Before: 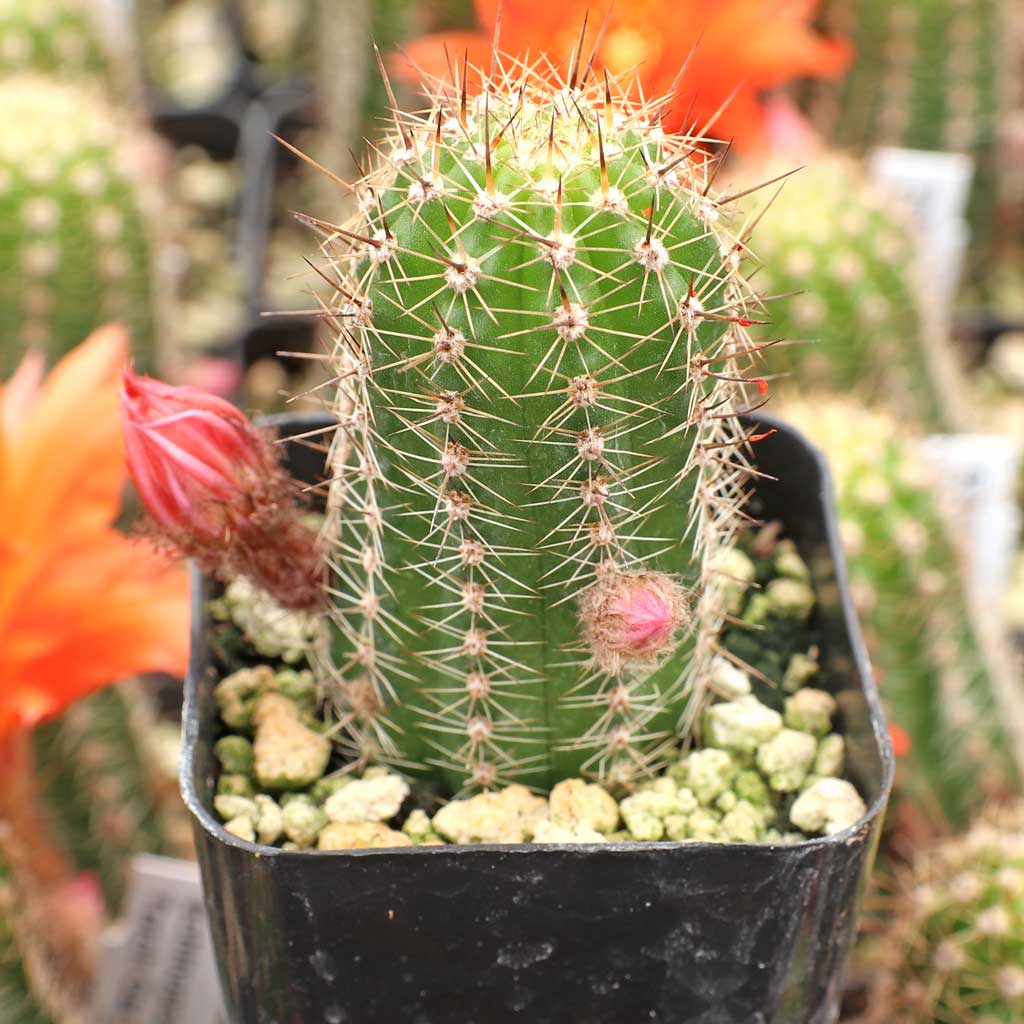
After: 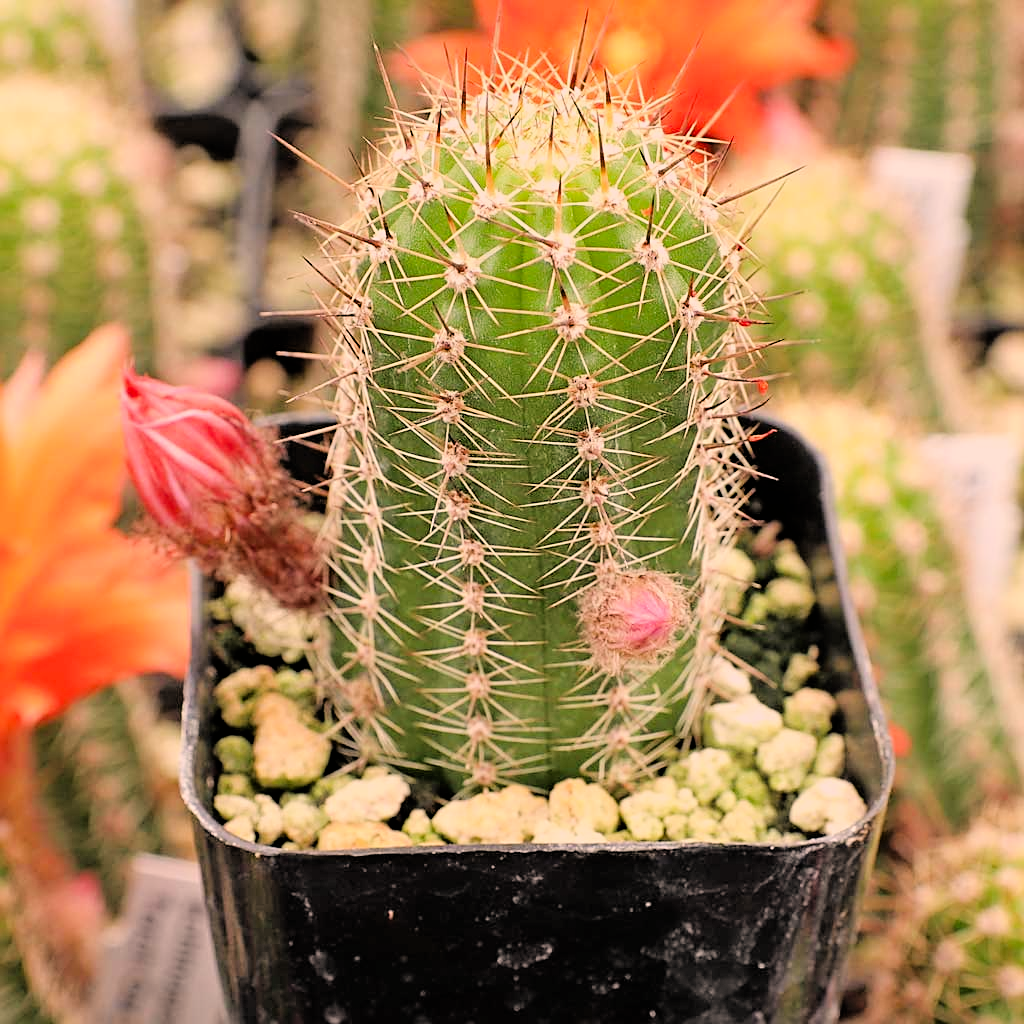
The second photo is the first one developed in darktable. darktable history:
color correction: highlights a* 11.68, highlights b* 11.94
sharpen: on, module defaults
levels: mode automatic
filmic rgb: black relative exposure -4.52 EV, white relative exposure 4.78 EV, threshold 3.04 EV, hardness 2.35, latitude 36.36%, contrast 1.041, highlights saturation mix 1.38%, shadows ↔ highlights balance 1.19%, enable highlight reconstruction true
